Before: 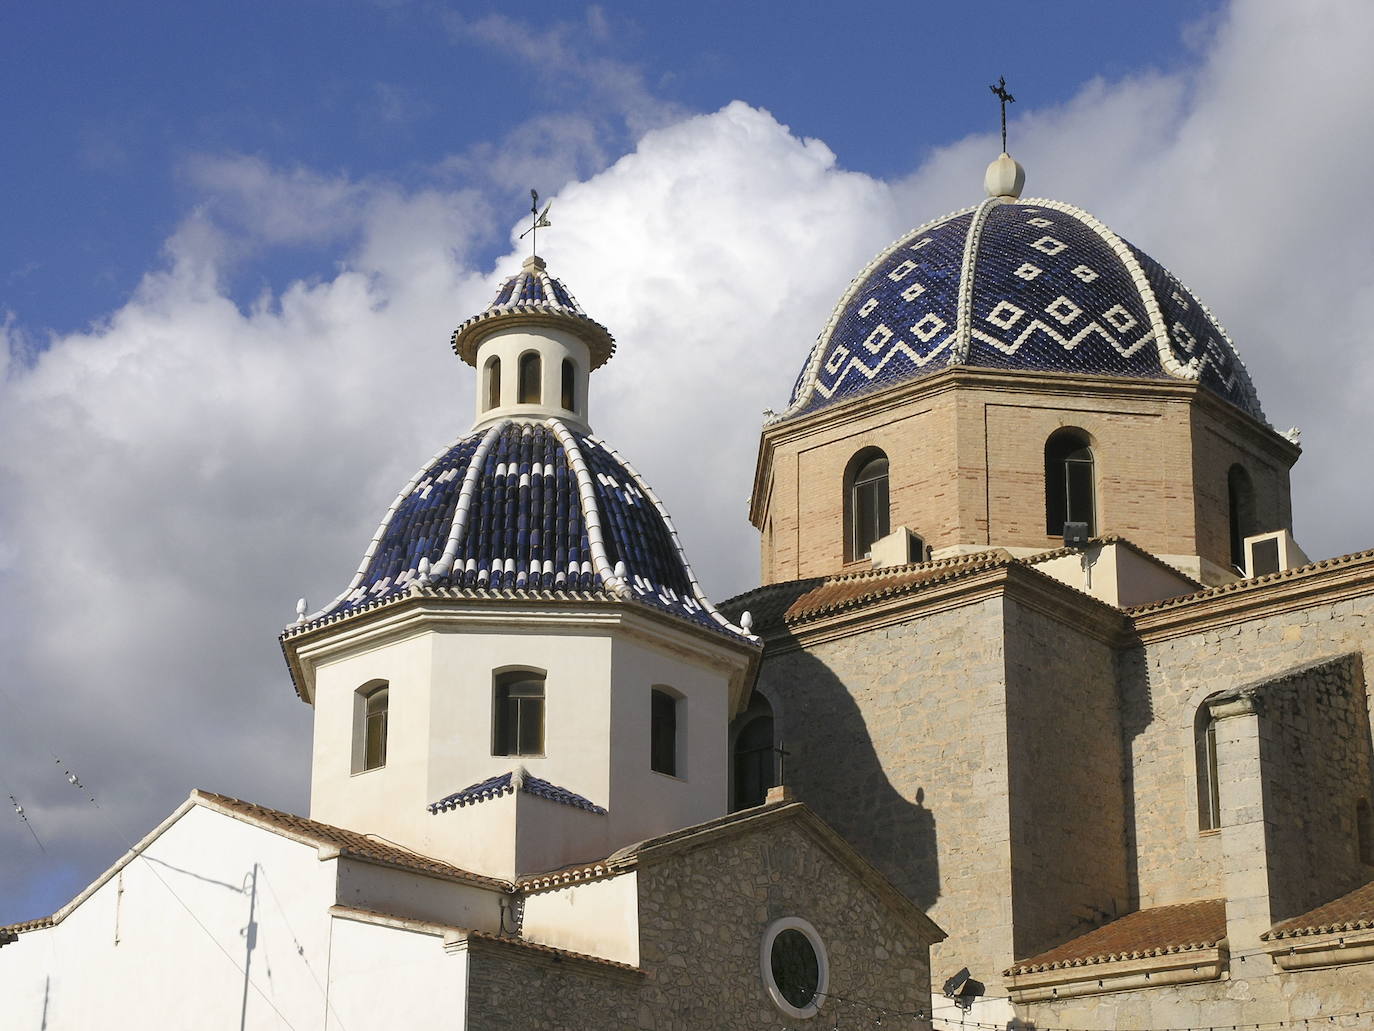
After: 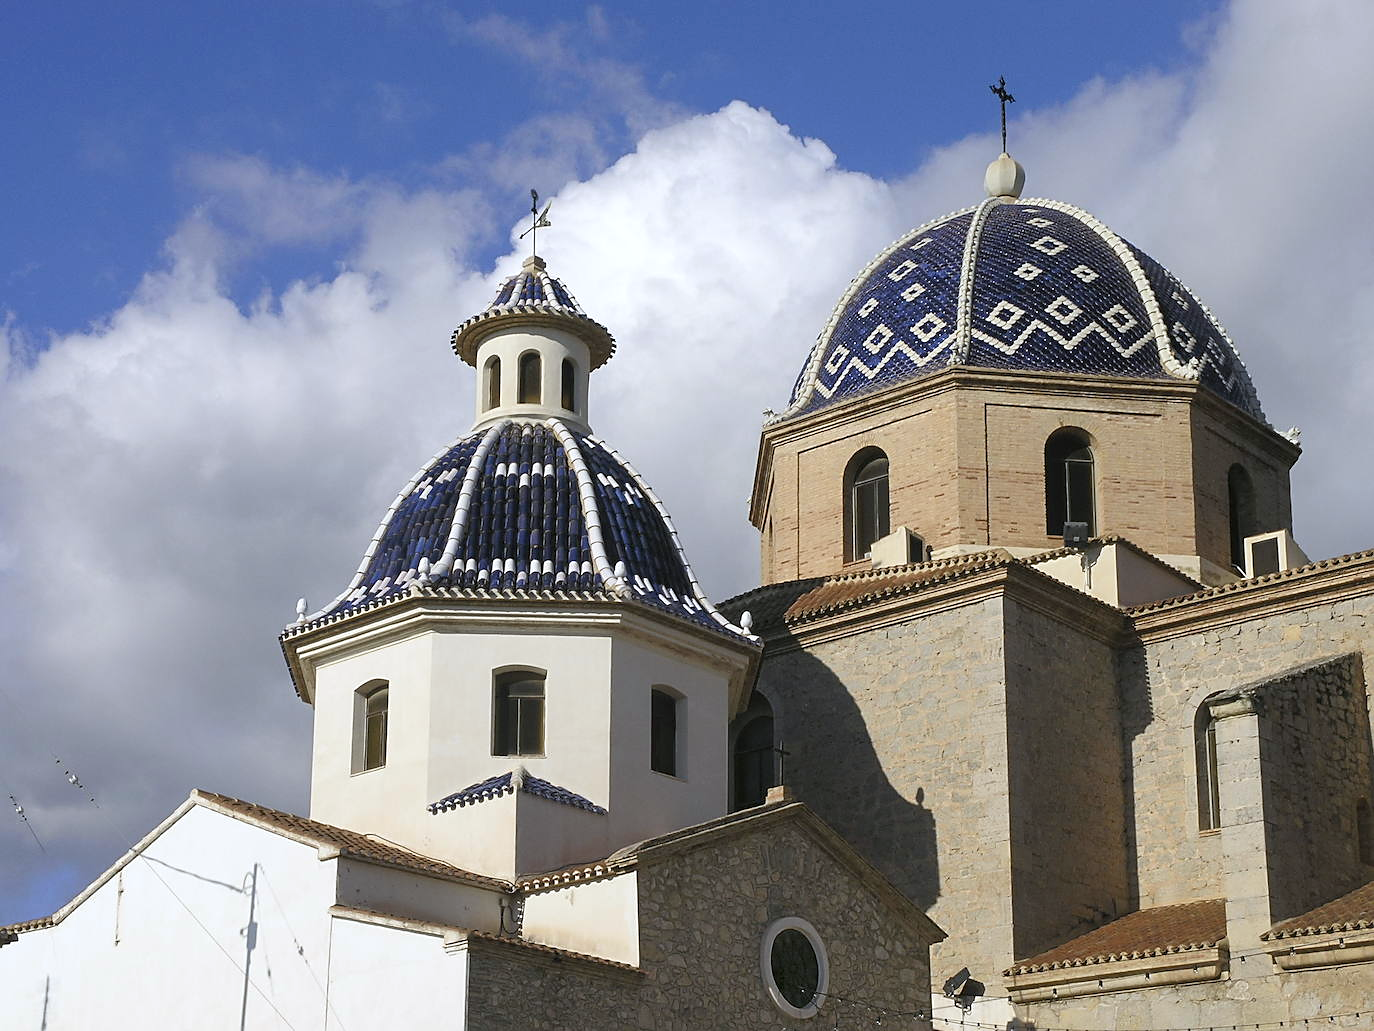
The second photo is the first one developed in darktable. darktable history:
color zones: curves: ch0 [(0.068, 0.464) (0.25, 0.5) (0.48, 0.508) (0.75, 0.536) (0.886, 0.476) (0.967, 0.456)]; ch1 [(0.066, 0.456) (0.25, 0.5) (0.616, 0.508) (0.746, 0.56) (0.934, 0.444)]
exposure: compensate highlight preservation false
white balance: red 0.98, blue 1.034
sharpen: radius 1.864, amount 0.398, threshold 1.271
